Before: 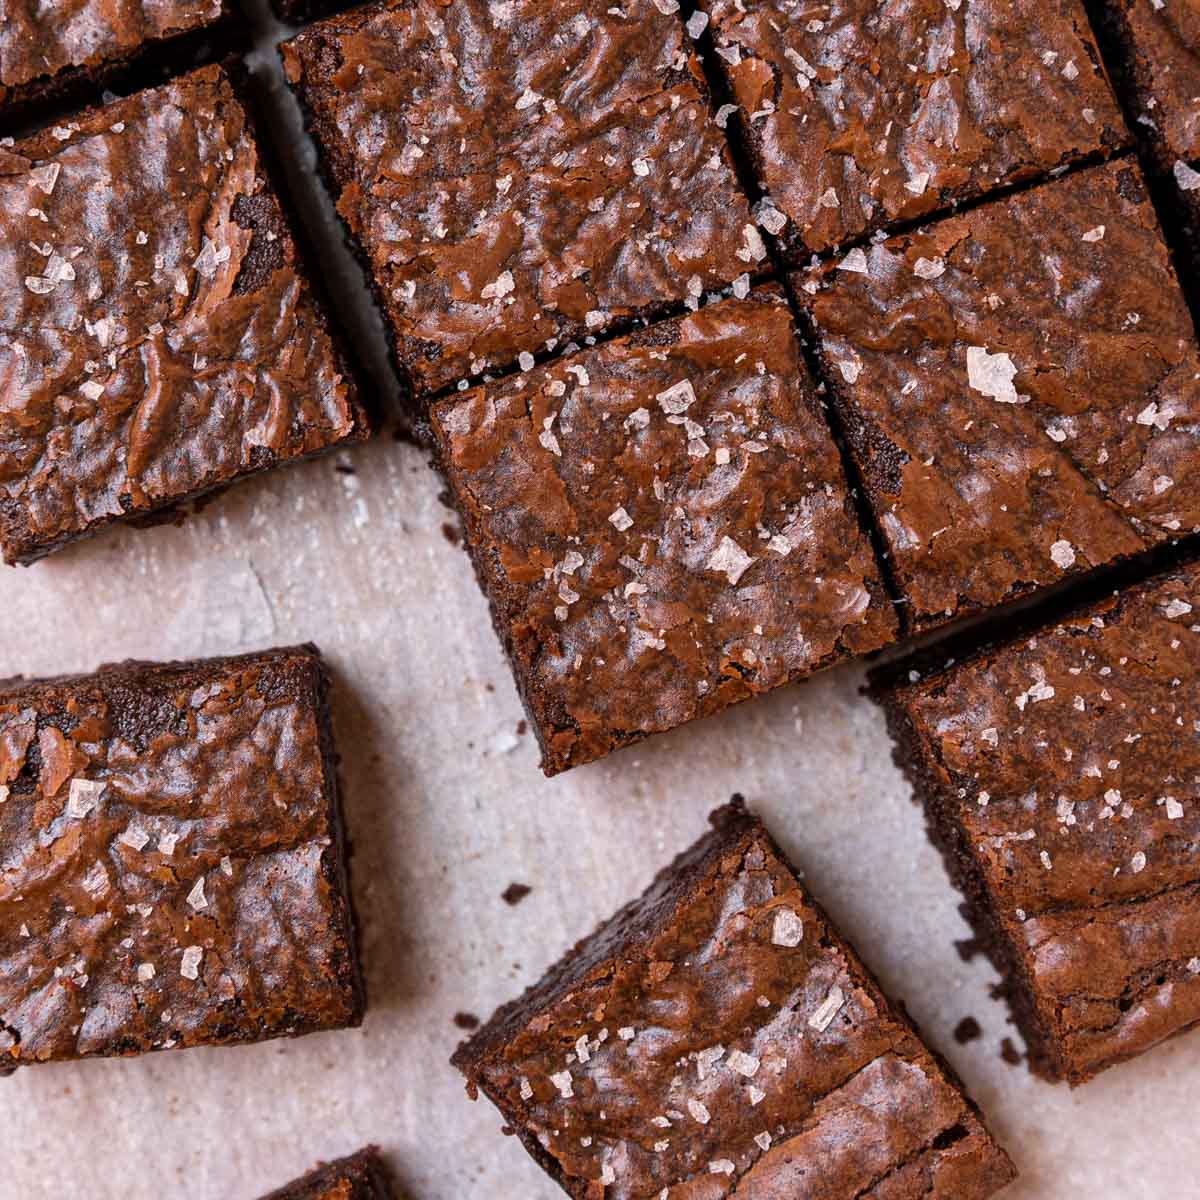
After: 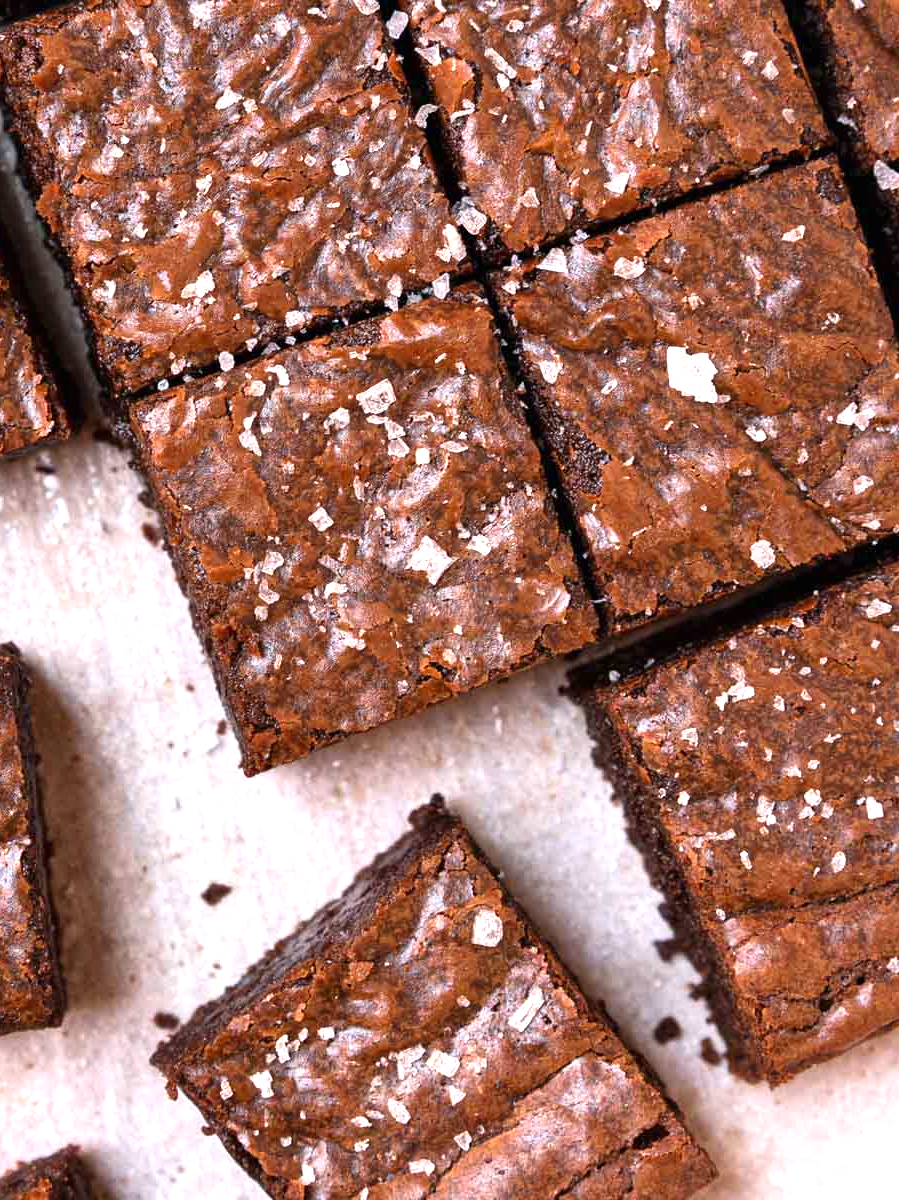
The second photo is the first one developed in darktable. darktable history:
crop and rotate: left 25.063%
exposure: black level correction 0, exposure 0.896 EV, compensate highlight preservation false
shadows and highlights: shadows 21.01, highlights -35.54, soften with gaussian
